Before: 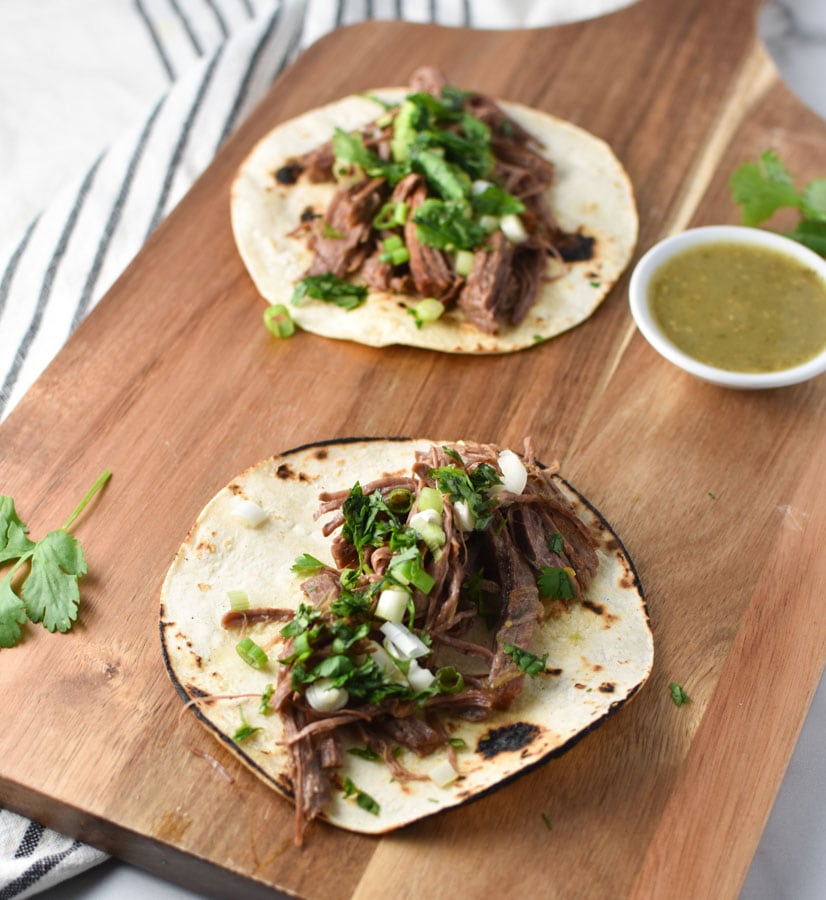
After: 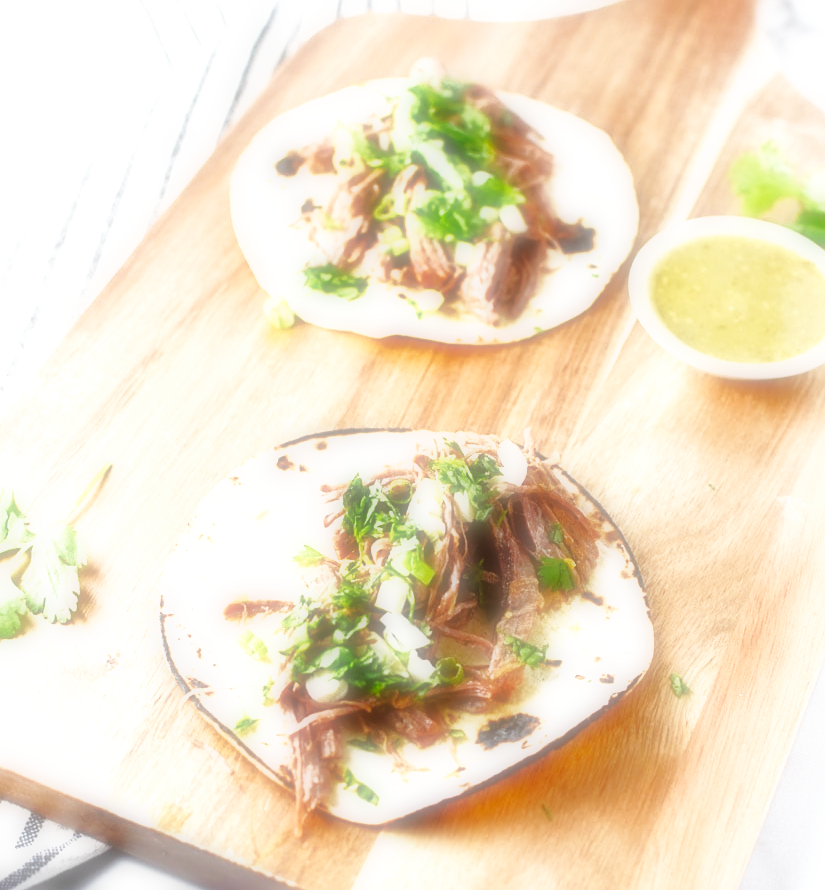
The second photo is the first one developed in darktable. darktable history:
sharpen: amount 0.2
soften: on, module defaults
crop: top 1.049%, right 0.001%
white balance: emerald 1
exposure: black level correction 0.001, exposure 1.129 EV, compensate exposure bias true, compensate highlight preservation false
base curve: curves: ch0 [(0, 0.003) (0.001, 0.002) (0.006, 0.004) (0.02, 0.022) (0.048, 0.086) (0.094, 0.234) (0.162, 0.431) (0.258, 0.629) (0.385, 0.8) (0.548, 0.918) (0.751, 0.988) (1, 1)], preserve colors none
shadows and highlights: on, module defaults
